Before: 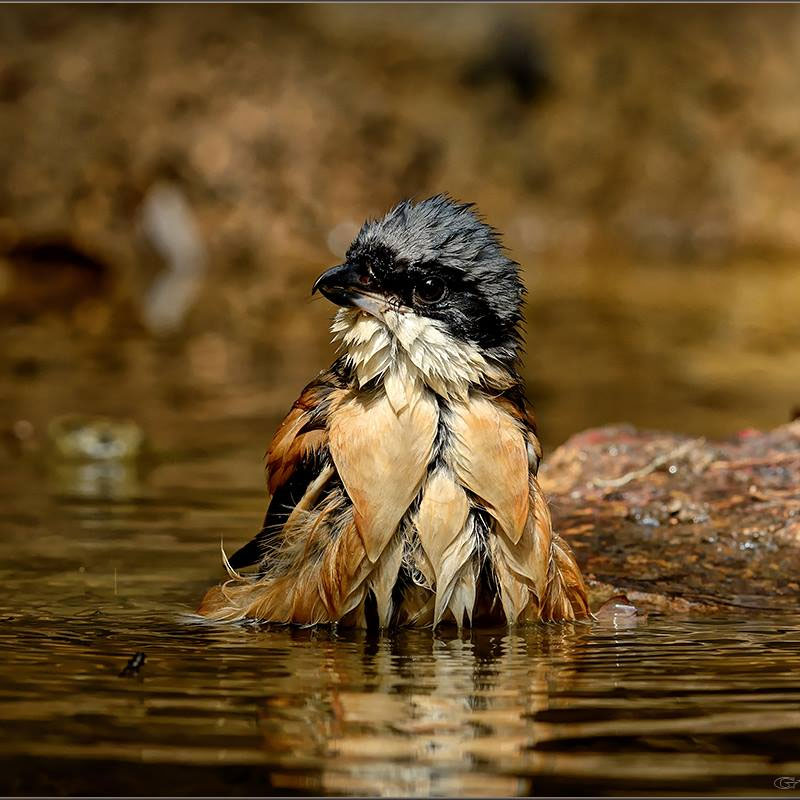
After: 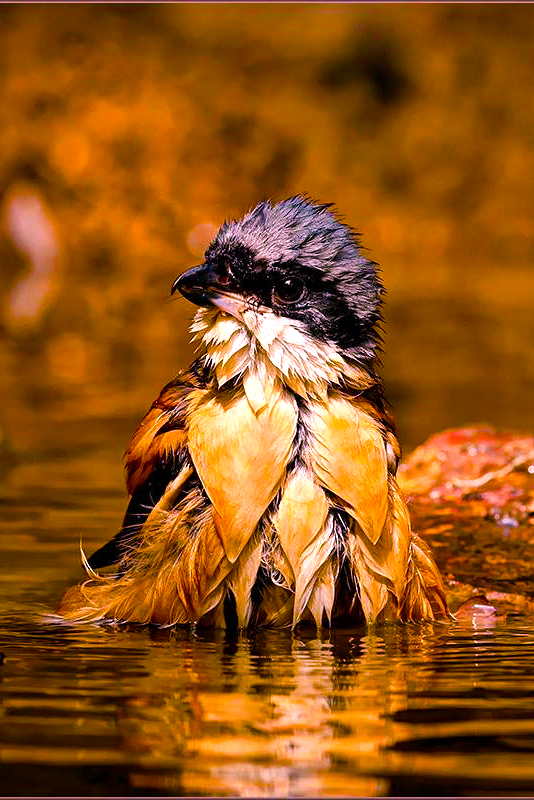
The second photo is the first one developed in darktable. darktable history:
color balance rgb: linear chroma grading › shadows 10%, linear chroma grading › highlights 10%, linear chroma grading › global chroma 15%, linear chroma grading › mid-tones 15%, perceptual saturation grading › global saturation 40%, perceptual saturation grading › highlights -25%, perceptual saturation grading › mid-tones 35%, perceptual saturation grading › shadows 35%, perceptual brilliance grading › global brilliance 11.29%, global vibrance 11.29%
white balance: red 1.188, blue 1.11
crop and rotate: left 17.732%, right 15.423%
